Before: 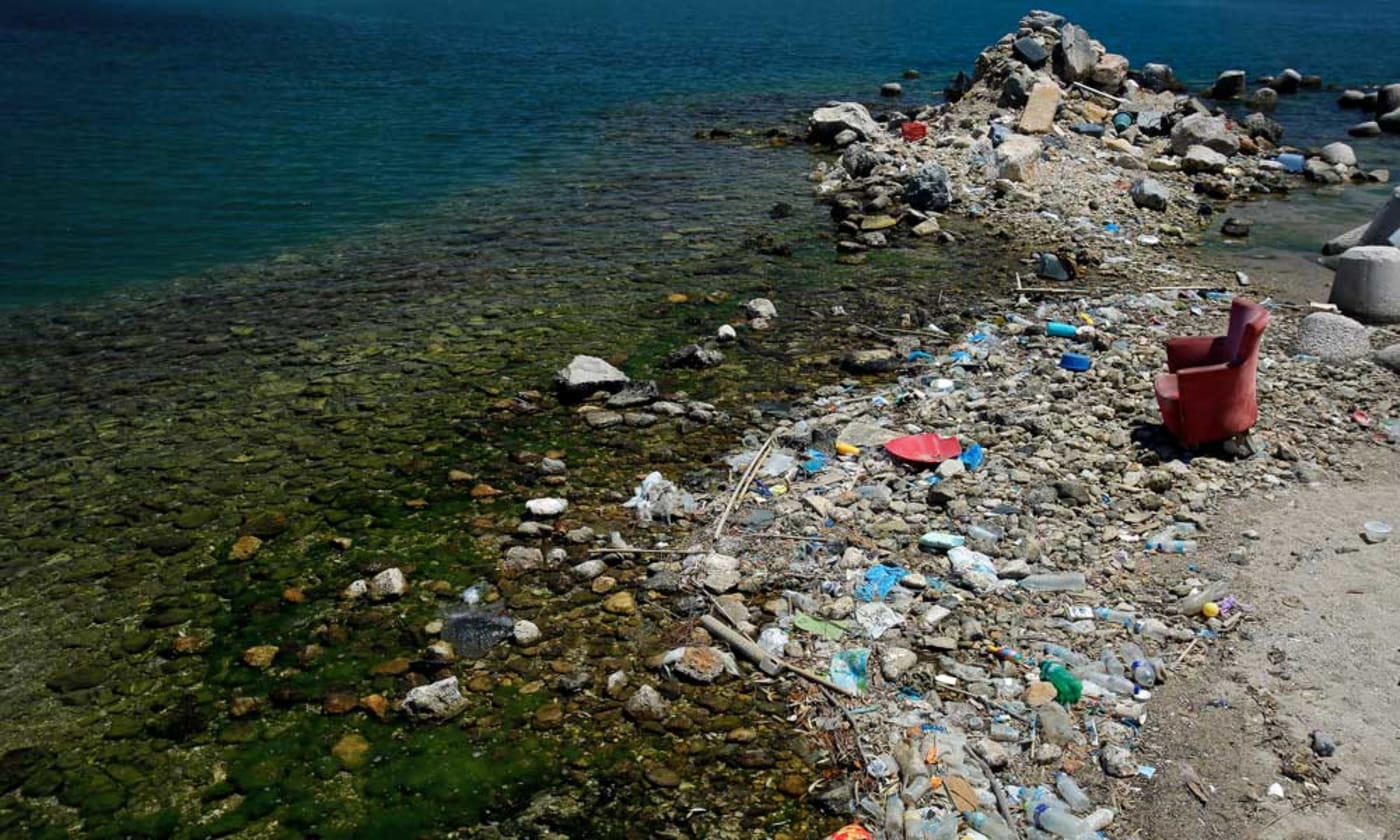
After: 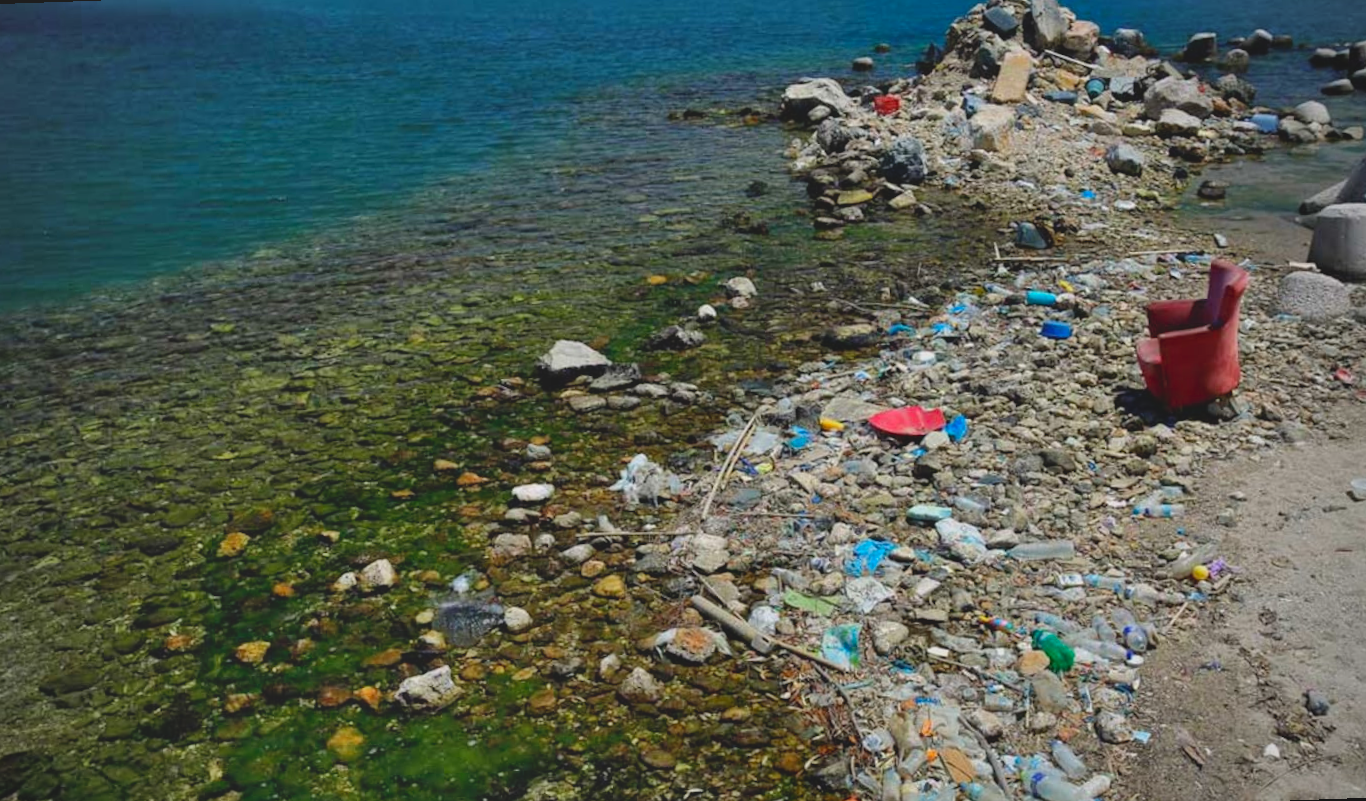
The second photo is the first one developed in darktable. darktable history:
shadows and highlights: shadows 52.34, highlights -28.23, soften with gaussian
rotate and perspective: rotation -2°, crop left 0.022, crop right 0.978, crop top 0.049, crop bottom 0.951
vignetting: fall-off radius 63.6%
contrast brightness saturation: contrast -0.19, saturation 0.19
